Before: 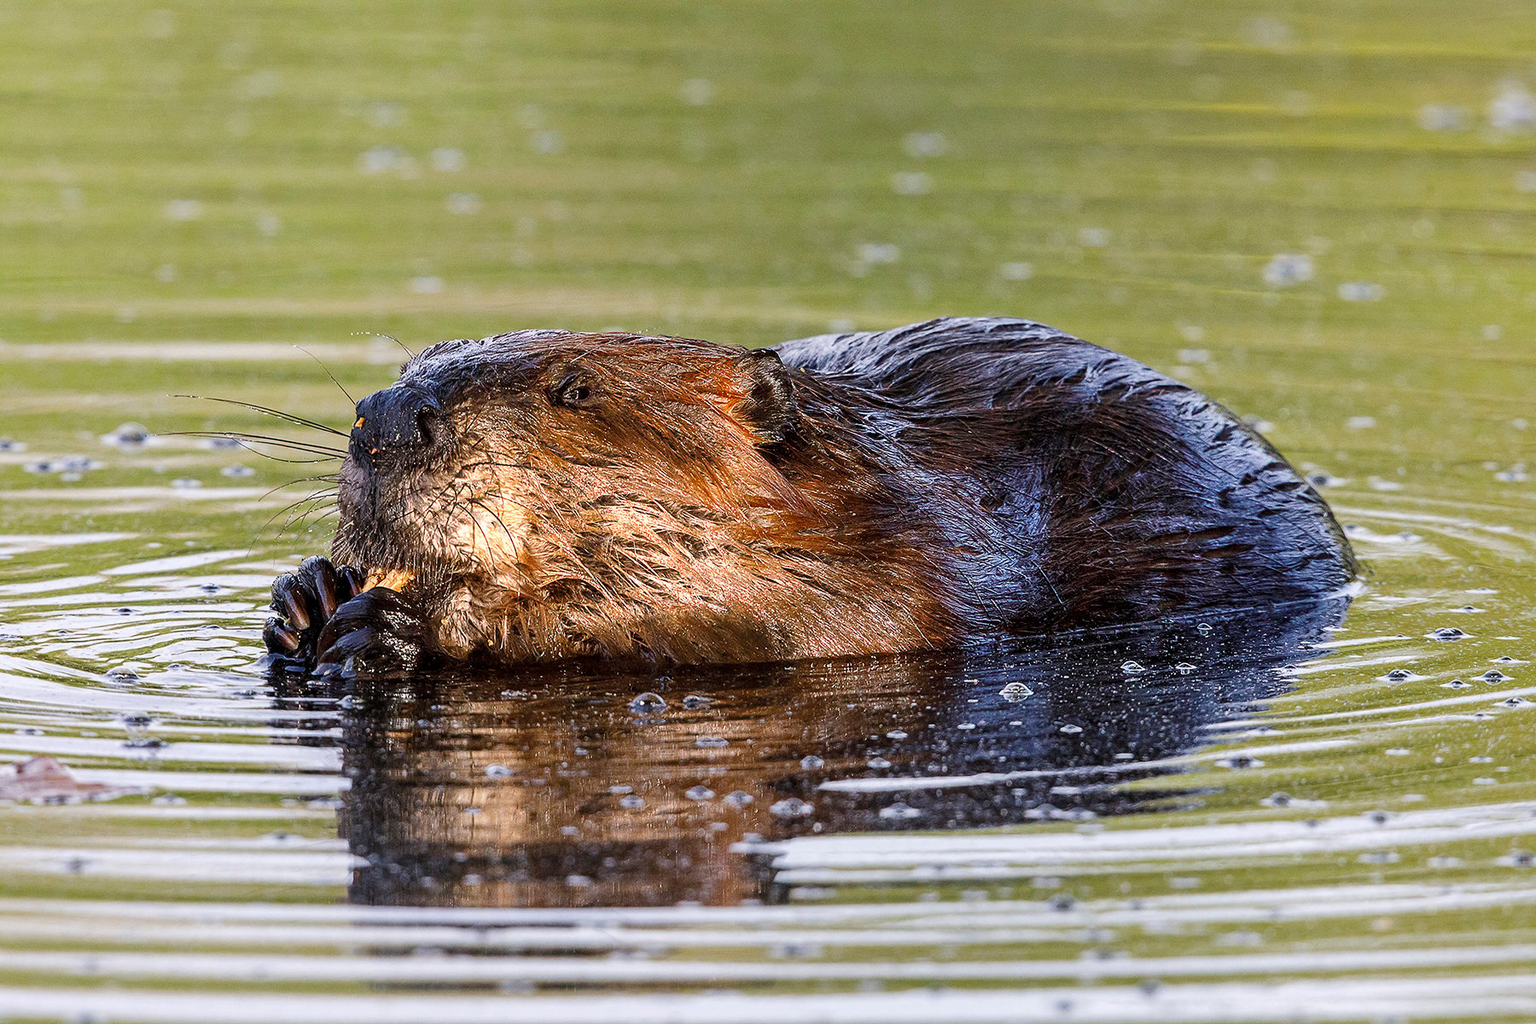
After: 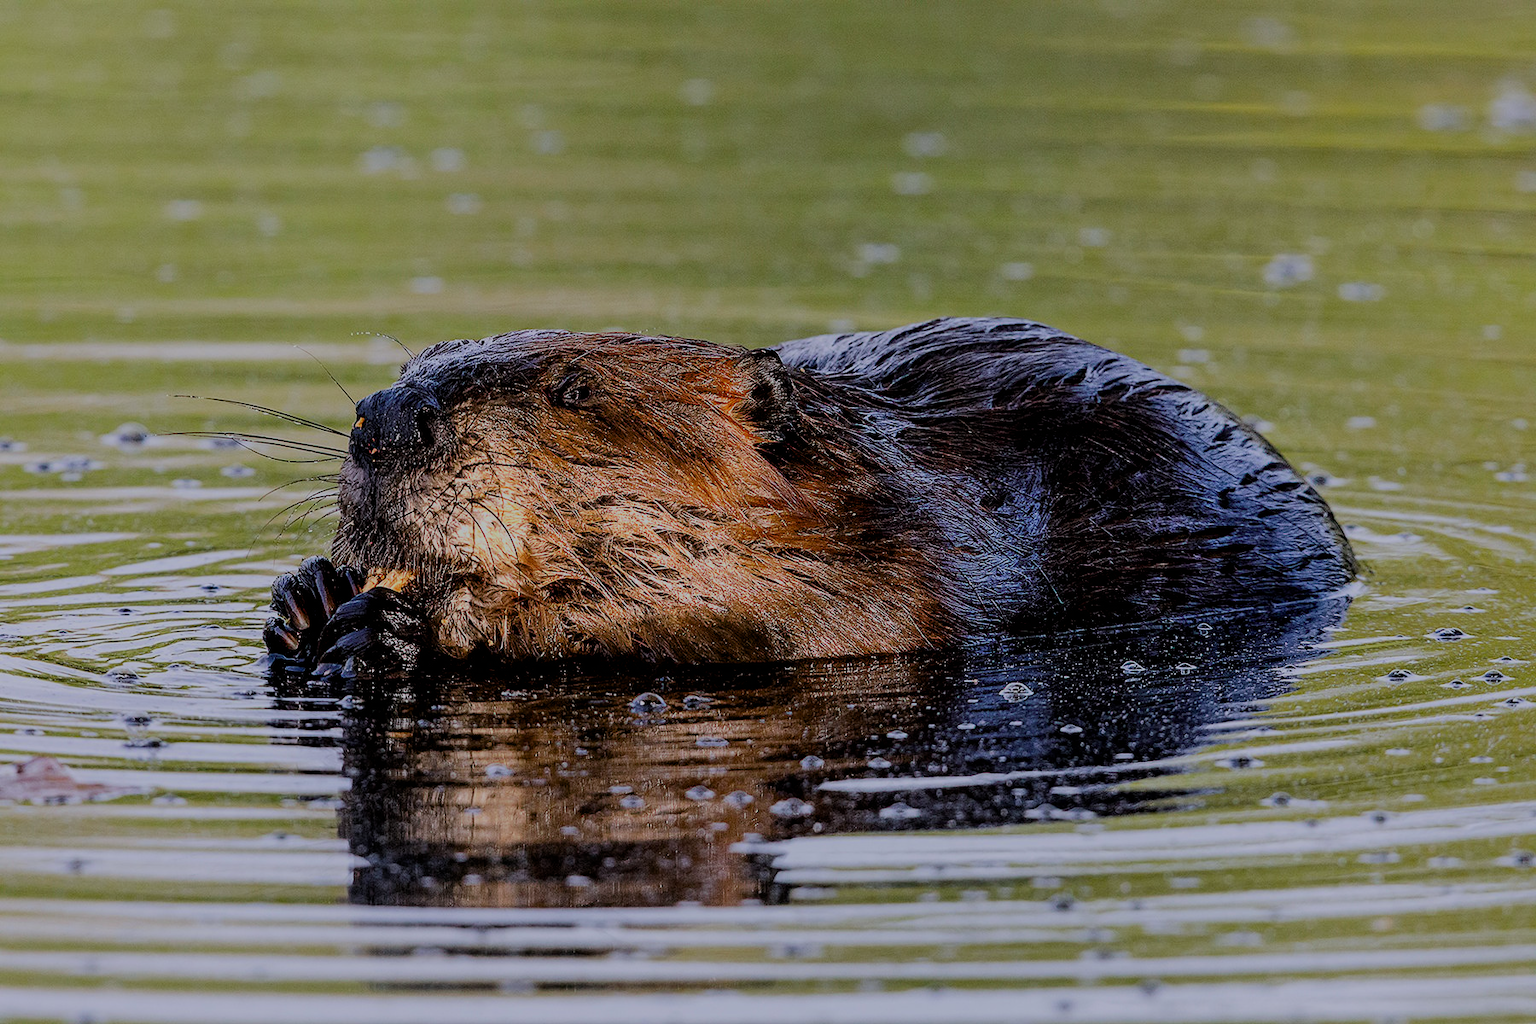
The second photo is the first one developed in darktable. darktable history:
exposure: black level correction 0.009, exposure -0.637 EV, compensate highlight preservation false
white balance: red 0.984, blue 1.059
filmic rgb: black relative exposure -7.15 EV, white relative exposure 5.36 EV, hardness 3.02, color science v6 (2022)
